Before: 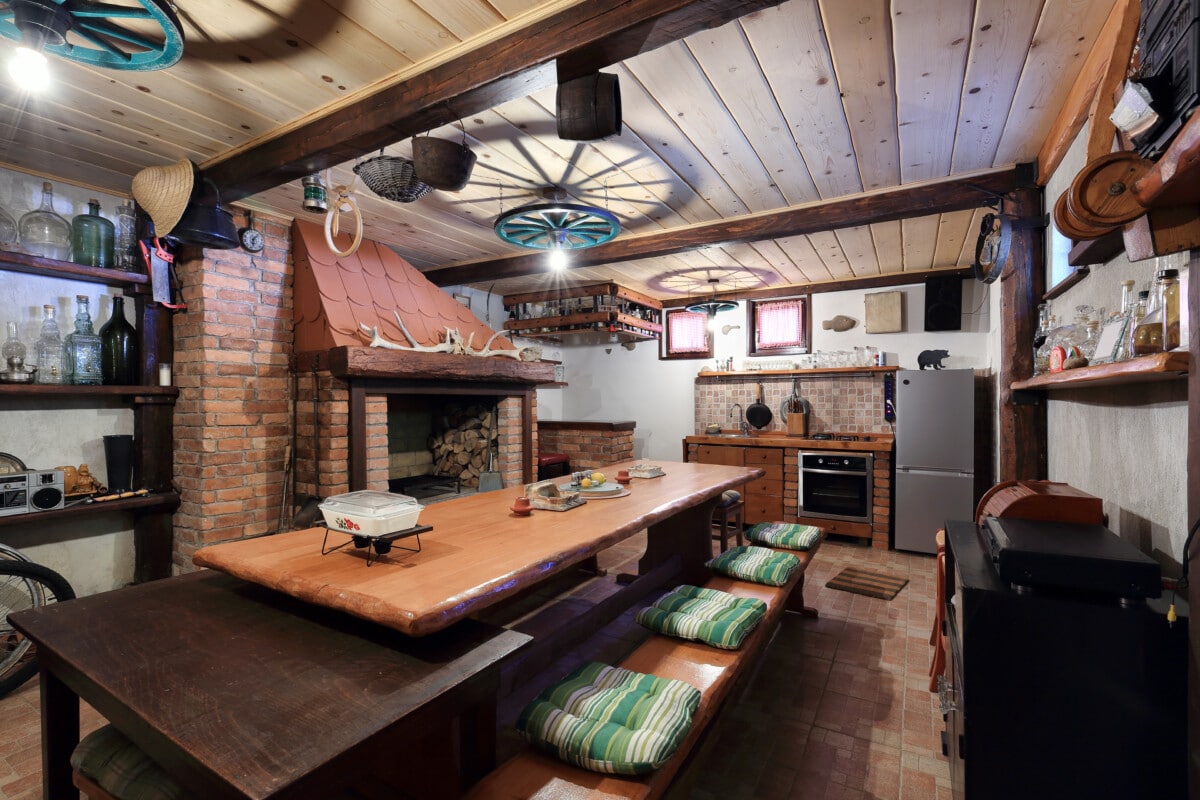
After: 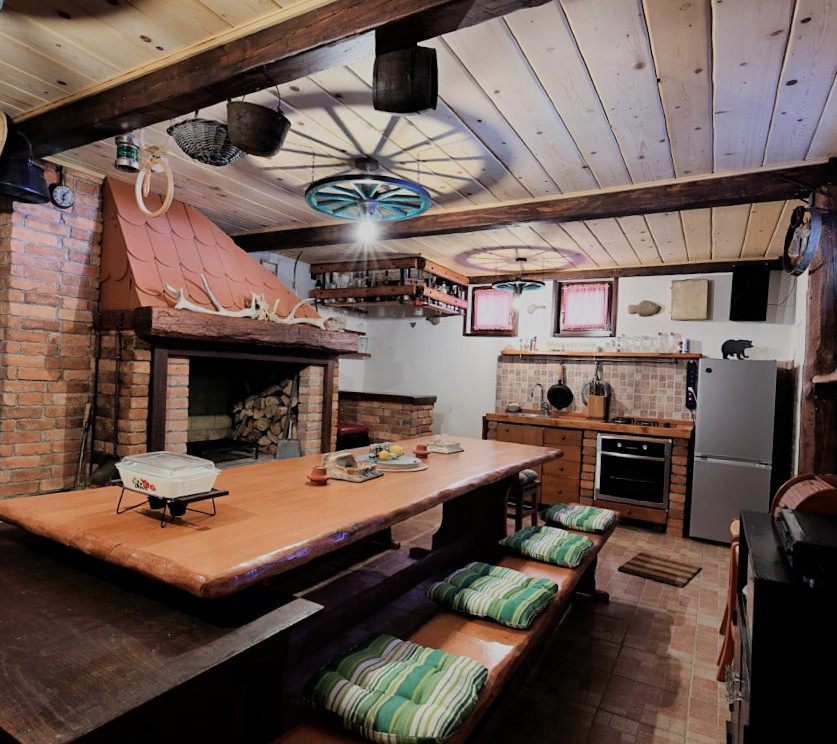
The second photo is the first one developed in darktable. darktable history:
sharpen: amount 0.206
filmic rgb: black relative exposure -8.51 EV, white relative exposure 5.51 EV, threshold 2.99 EV, hardness 3.39, contrast 1.022, color science v6 (2022), enable highlight reconstruction true
crop and rotate: angle -2.85°, left 14.128%, top 0.04%, right 10.98%, bottom 0.088%
